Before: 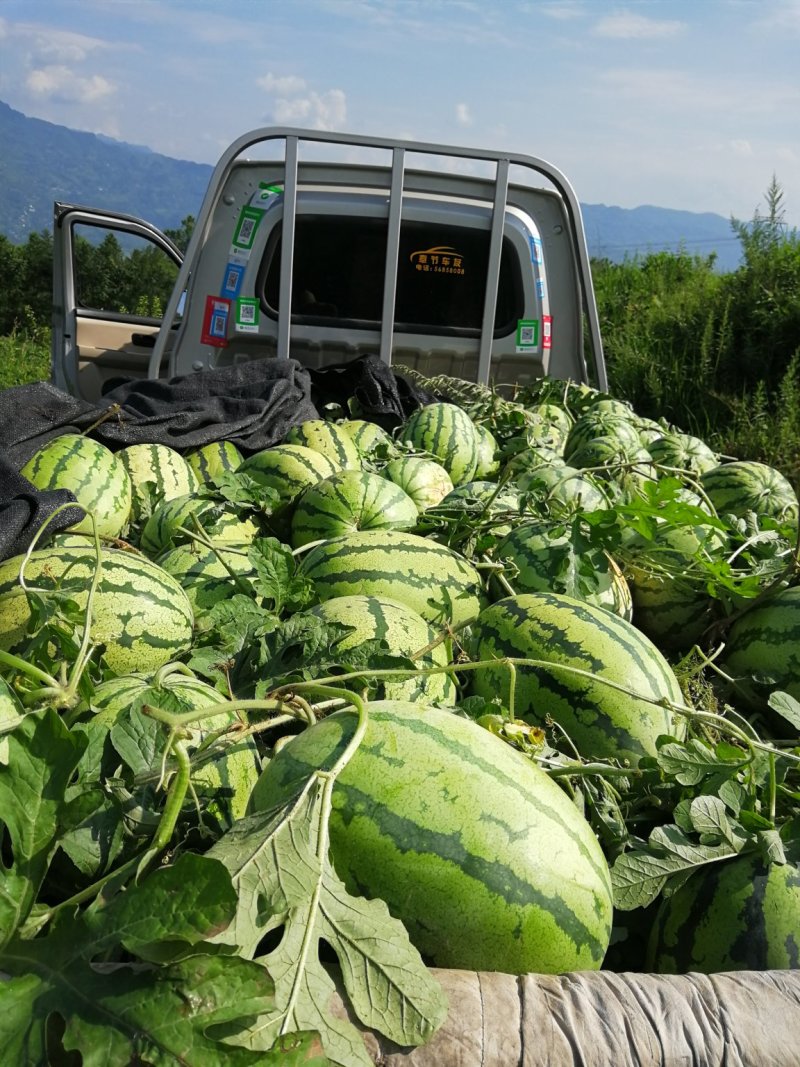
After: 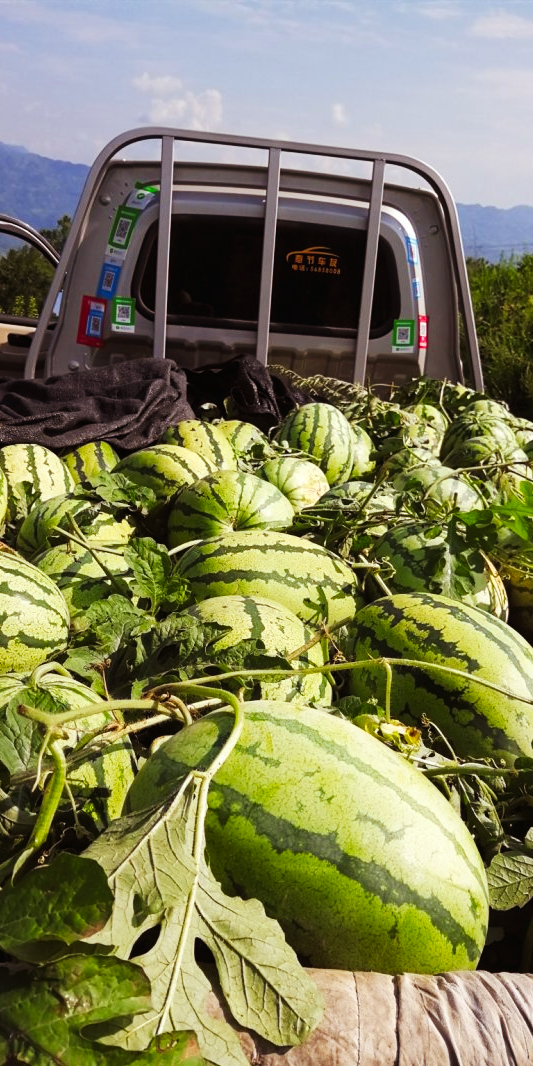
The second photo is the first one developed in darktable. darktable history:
crop and rotate: left 15.546%, right 17.787%
tone curve: curves: ch0 [(0, 0) (0.003, 0.009) (0.011, 0.013) (0.025, 0.019) (0.044, 0.029) (0.069, 0.04) (0.1, 0.053) (0.136, 0.08) (0.177, 0.114) (0.224, 0.151) (0.277, 0.207) (0.335, 0.267) (0.399, 0.35) (0.468, 0.442) (0.543, 0.545) (0.623, 0.656) (0.709, 0.752) (0.801, 0.843) (0.898, 0.932) (1, 1)], preserve colors none
rgb levels: mode RGB, independent channels, levels [[0, 0.474, 1], [0, 0.5, 1], [0, 0.5, 1]]
